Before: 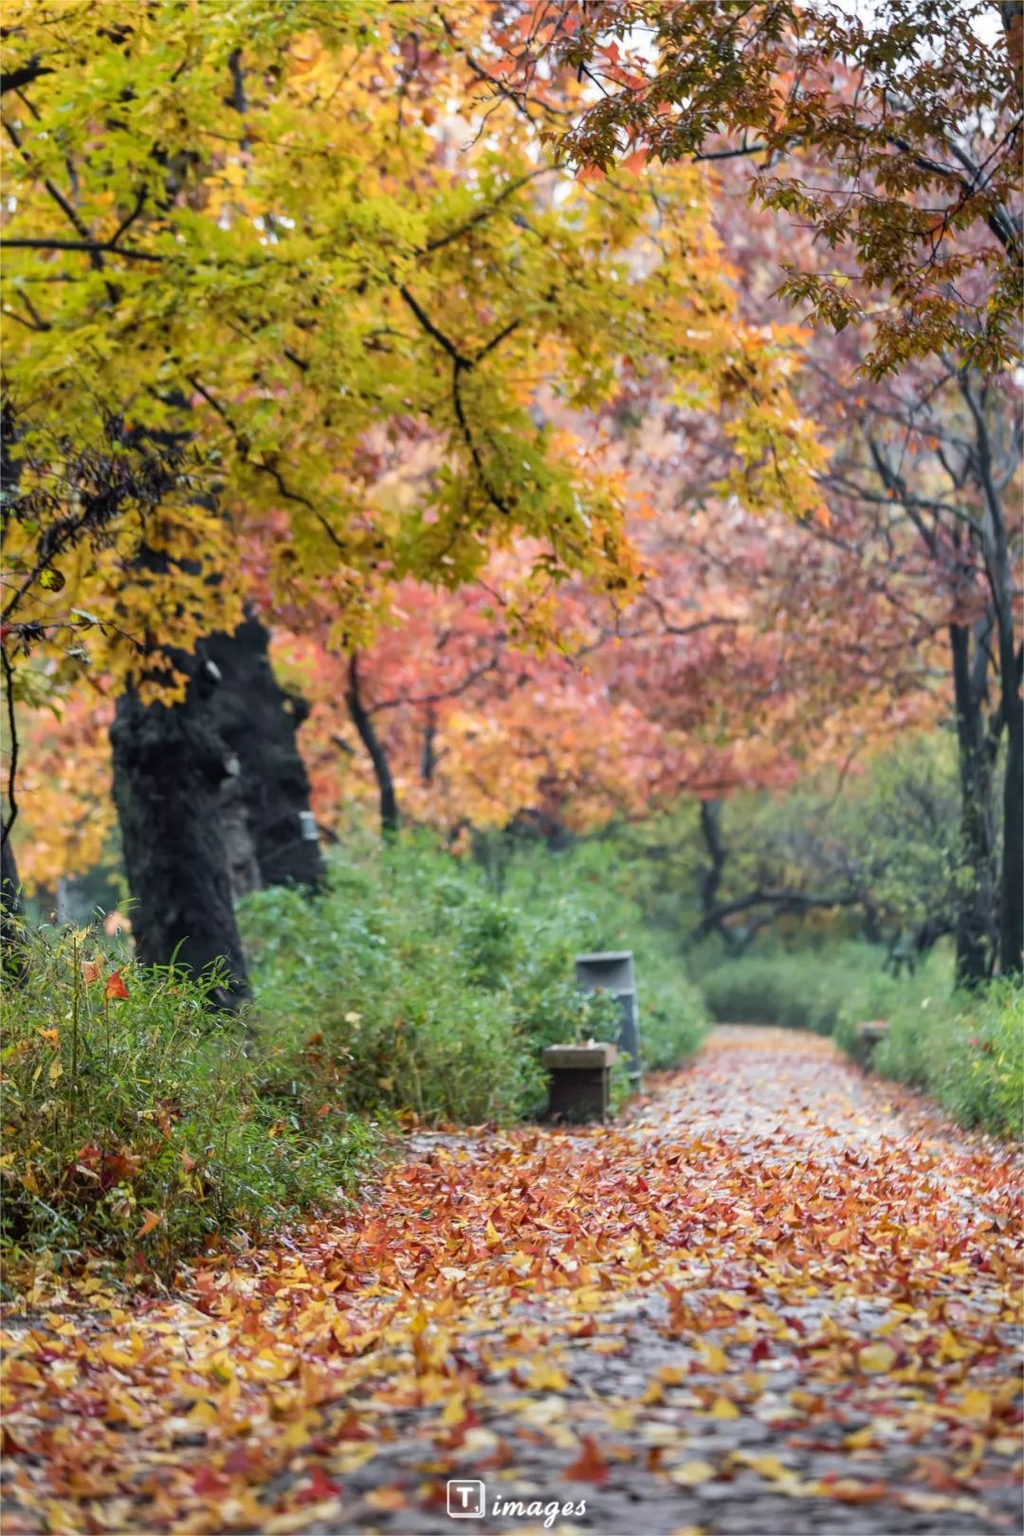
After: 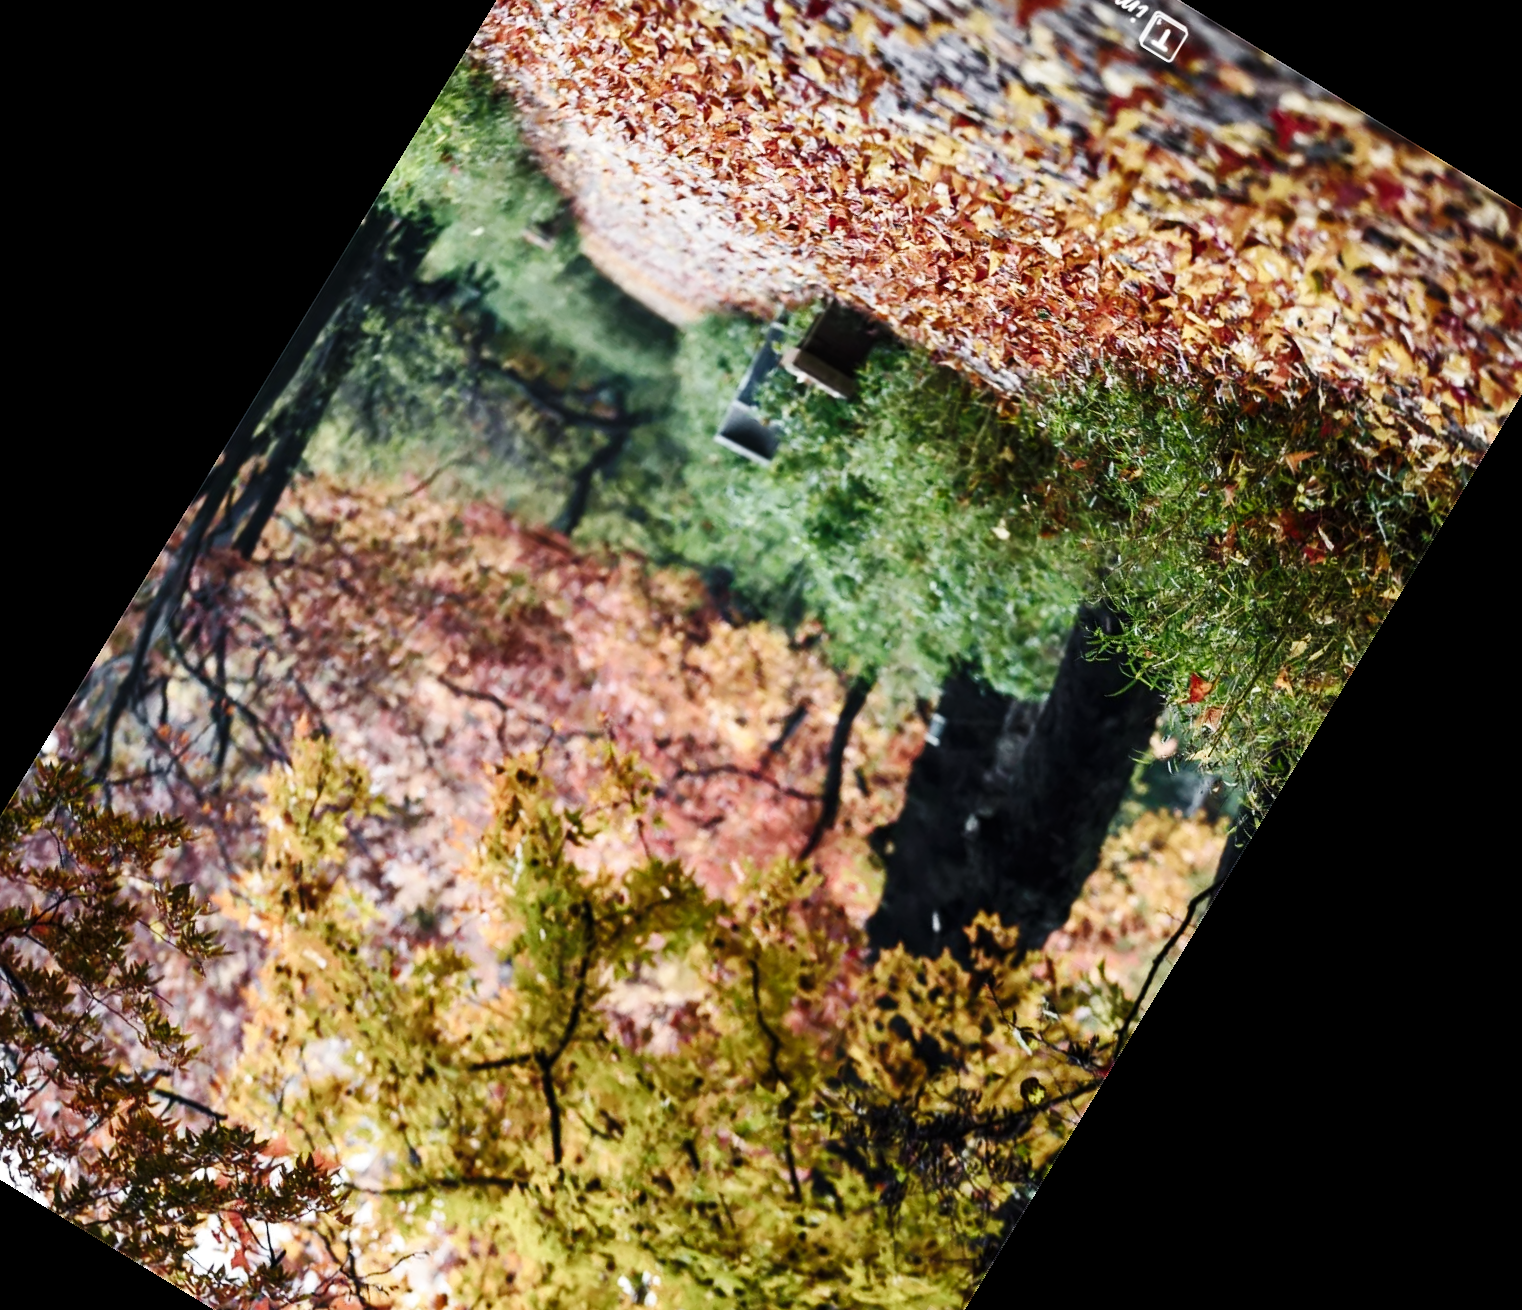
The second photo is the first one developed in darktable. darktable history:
color balance rgb: perceptual saturation grading › highlights -31.88%, perceptual saturation grading › mid-tones 5.8%, perceptual saturation grading › shadows 18.12%, perceptual brilliance grading › highlights 3.62%, perceptual brilliance grading › mid-tones -18.12%, perceptual brilliance grading › shadows -41.3%
base curve: curves: ch0 [(0, 0) (0.036, 0.025) (0.121, 0.166) (0.206, 0.329) (0.605, 0.79) (1, 1)], preserve colors none
crop and rotate: angle 148.68°, left 9.111%, top 15.603%, right 4.588%, bottom 17.041%
